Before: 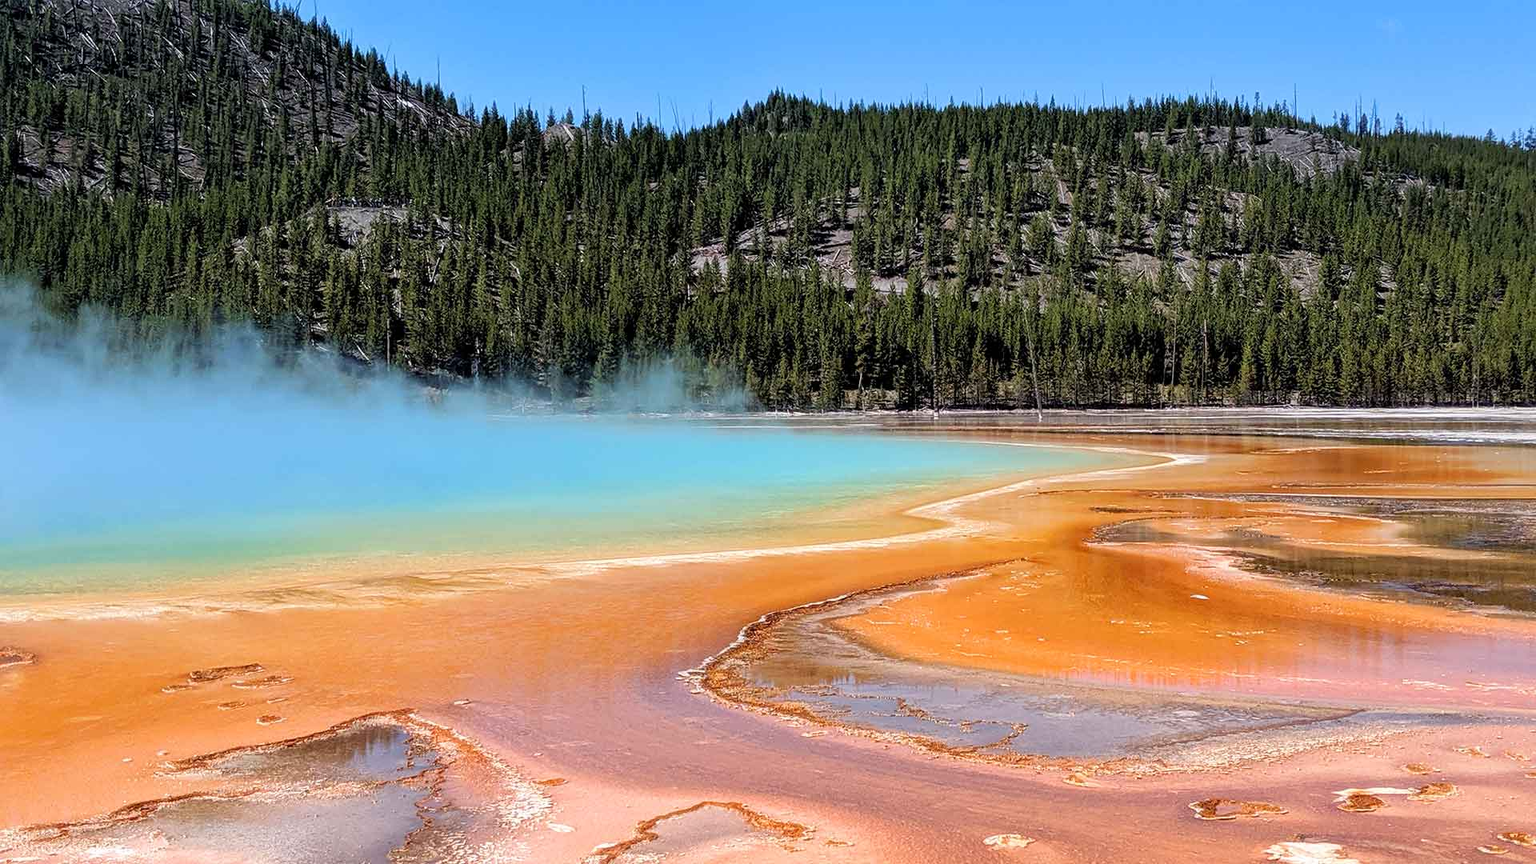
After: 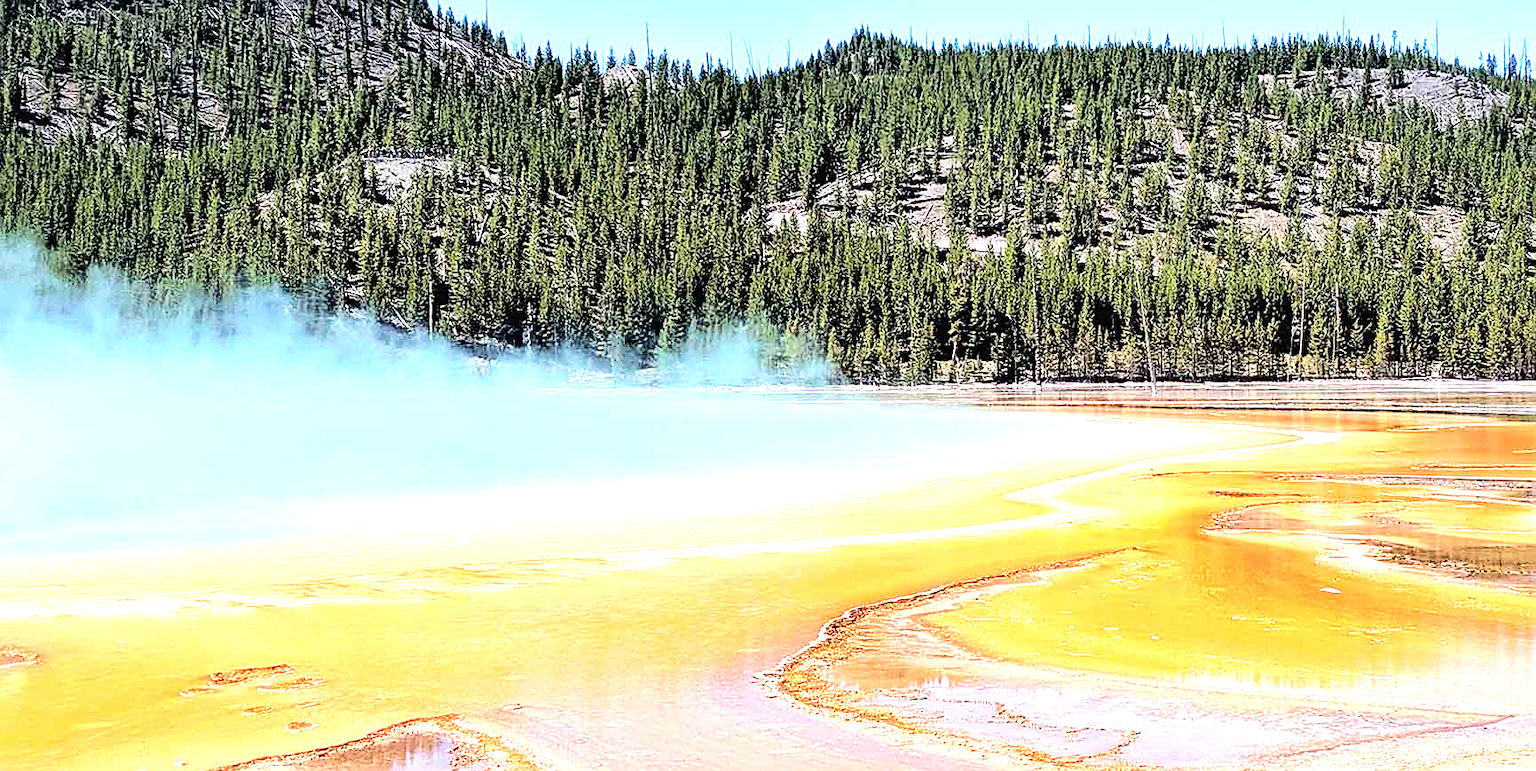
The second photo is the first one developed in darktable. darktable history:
crop: top 7.546%, right 9.809%, bottom 11.905%
velvia: strength 14.48%
tone curve: curves: ch0 [(0, 0) (0.003, 0.019) (0.011, 0.021) (0.025, 0.023) (0.044, 0.026) (0.069, 0.037) (0.1, 0.059) (0.136, 0.088) (0.177, 0.138) (0.224, 0.199) (0.277, 0.279) (0.335, 0.376) (0.399, 0.481) (0.468, 0.581) (0.543, 0.658) (0.623, 0.735) (0.709, 0.8) (0.801, 0.861) (0.898, 0.928) (1, 1)], color space Lab, independent channels, preserve colors none
exposure: black level correction 0, exposure 1.505 EV, compensate exposure bias true, compensate highlight preservation false
sharpen: amount 0.598
